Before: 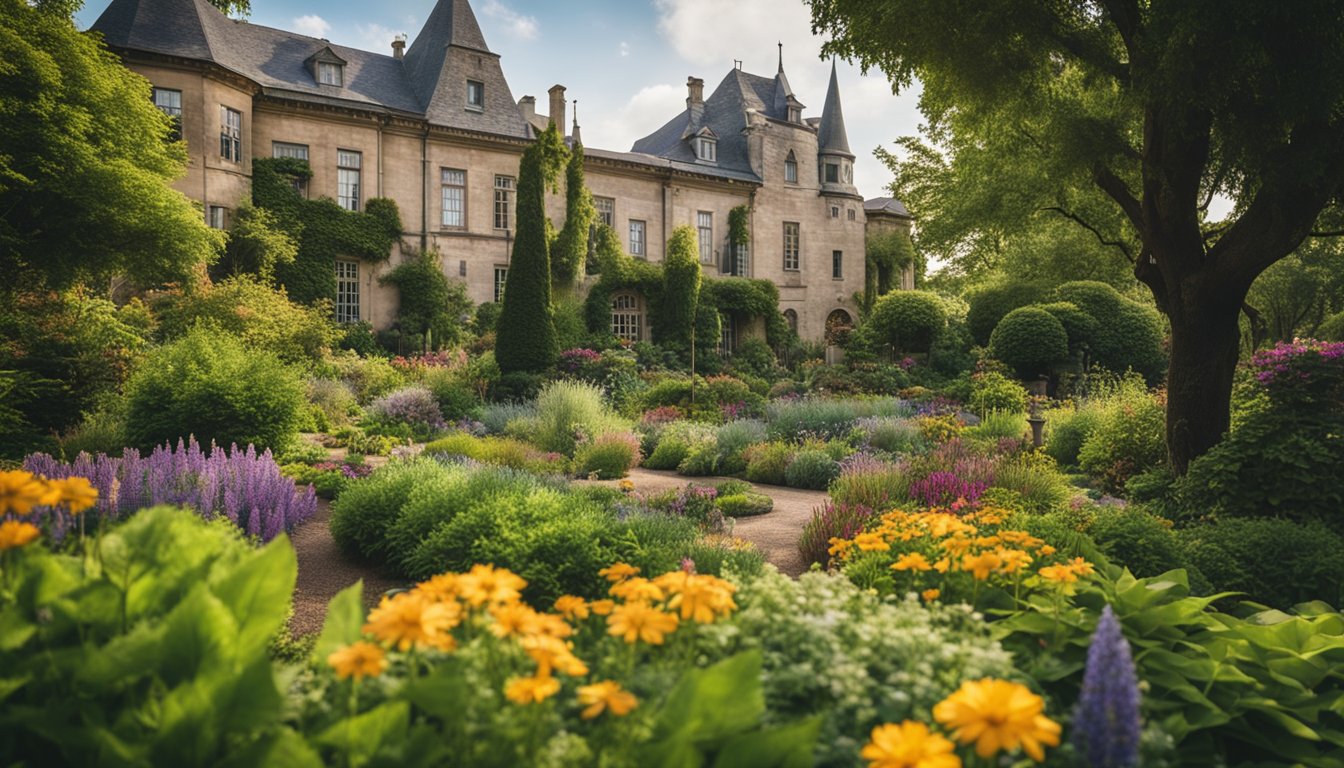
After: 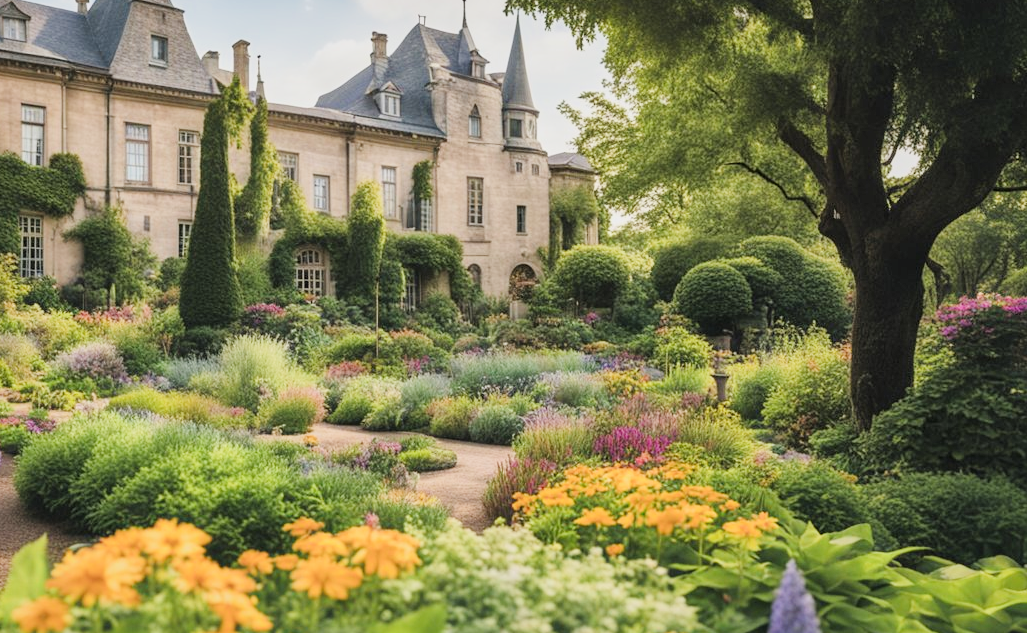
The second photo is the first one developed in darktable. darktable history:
exposure: black level correction -0.001, exposure 1.114 EV, compensate highlight preservation false
filmic rgb: black relative exposure -6.81 EV, white relative exposure 5.86 EV, threshold 3.02 EV, hardness 2.67, enable highlight reconstruction true
local contrast: mode bilateral grid, contrast 21, coarseness 50, detail 128%, midtone range 0.2
crop: left 23.555%, top 5.88%, bottom 11.63%
